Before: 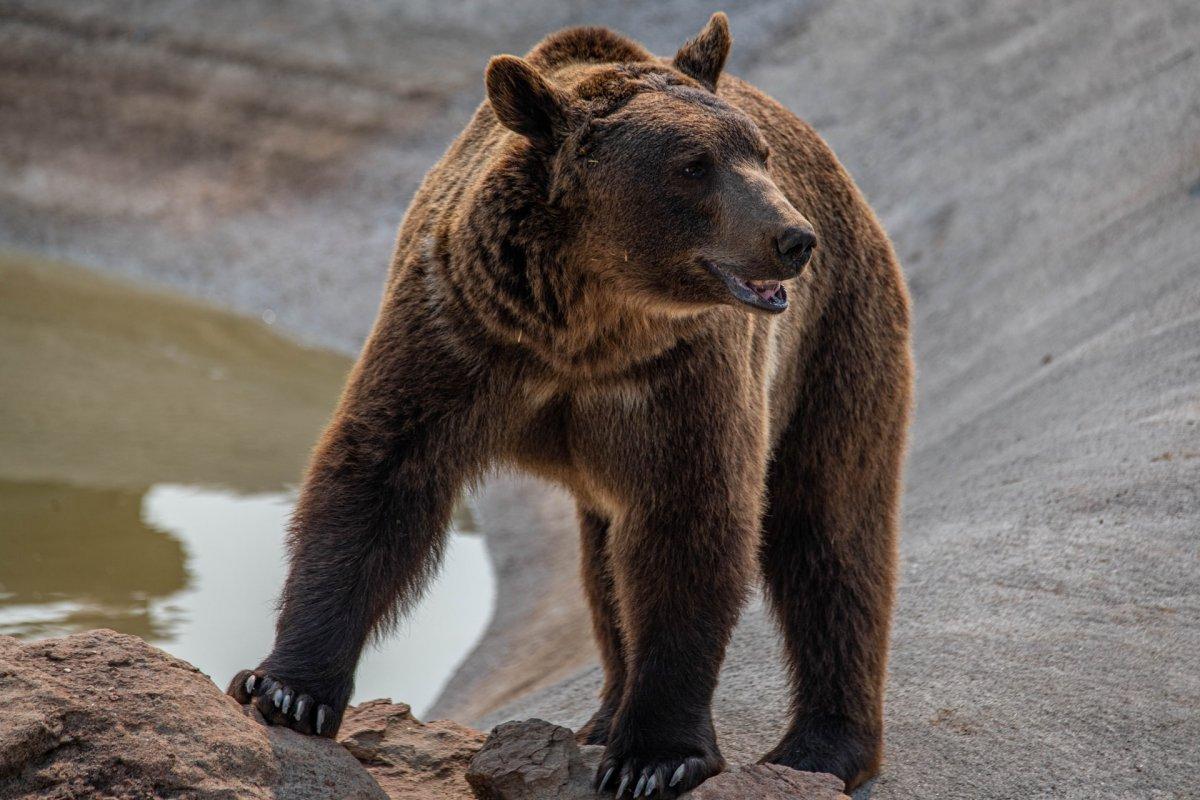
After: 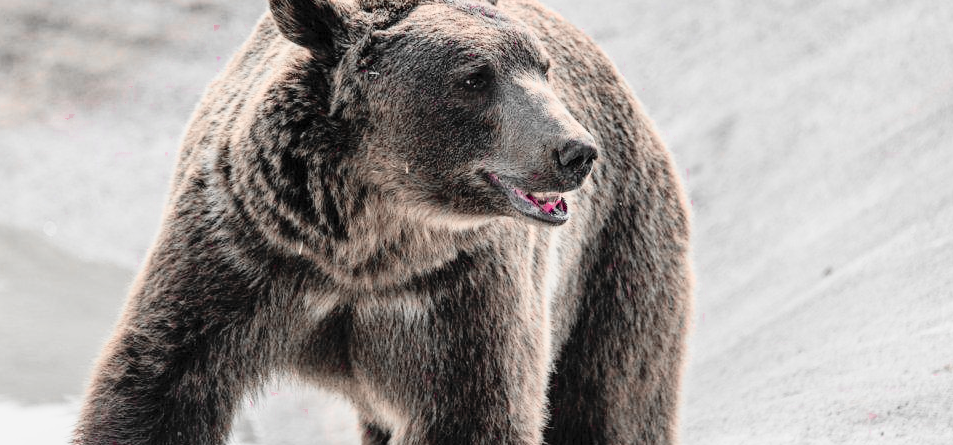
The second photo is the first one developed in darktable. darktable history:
tone curve: curves: ch0 [(0, 0) (0.131, 0.094) (0.326, 0.386) (0.481, 0.623) (0.593, 0.764) (0.812, 0.933) (1, 0.974)]; ch1 [(0, 0) (0.366, 0.367) (0.475, 0.453) (0.494, 0.493) (0.504, 0.497) (0.553, 0.584) (1, 1)]; ch2 [(0, 0) (0.333, 0.346) (0.375, 0.375) (0.424, 0.43) (0.476, 0.492) (0.502, 0.503) (0.533, 0.556) (0.566, 0.599) (0.614, 0.653) (1, 1)], color space Lab, independent channels, preserve colors none
crop: left 18.256%, top 11.124%, right 2.26%, bottom 33.241%
contrast brightness saturation: contrast 0.104, brightness 0.291, saturation 0.137
color zones: curves: ch0 [(0, 0.278) (0.143, 0.5) (0.286, 0.5) (0.429, 0.5) (0.571, 0.5) (0.714, 0.5) (0.857, 0.5) (1, 0.5)]; ch1 [(0, 1) (0.143, 0.165) (0.286, 0) (0.429, 0) (0.571, 0) (0.714, 0) (0.857, 0.5) (1, 0.5)]; ch2 [(0, 0.508) (0.143, 0.5) (0.286, 0.5) (0.429, 0.5) (0.571, 0.5) (0.714, 0.5) (0.857, 0.5) (1, 0.5)]
